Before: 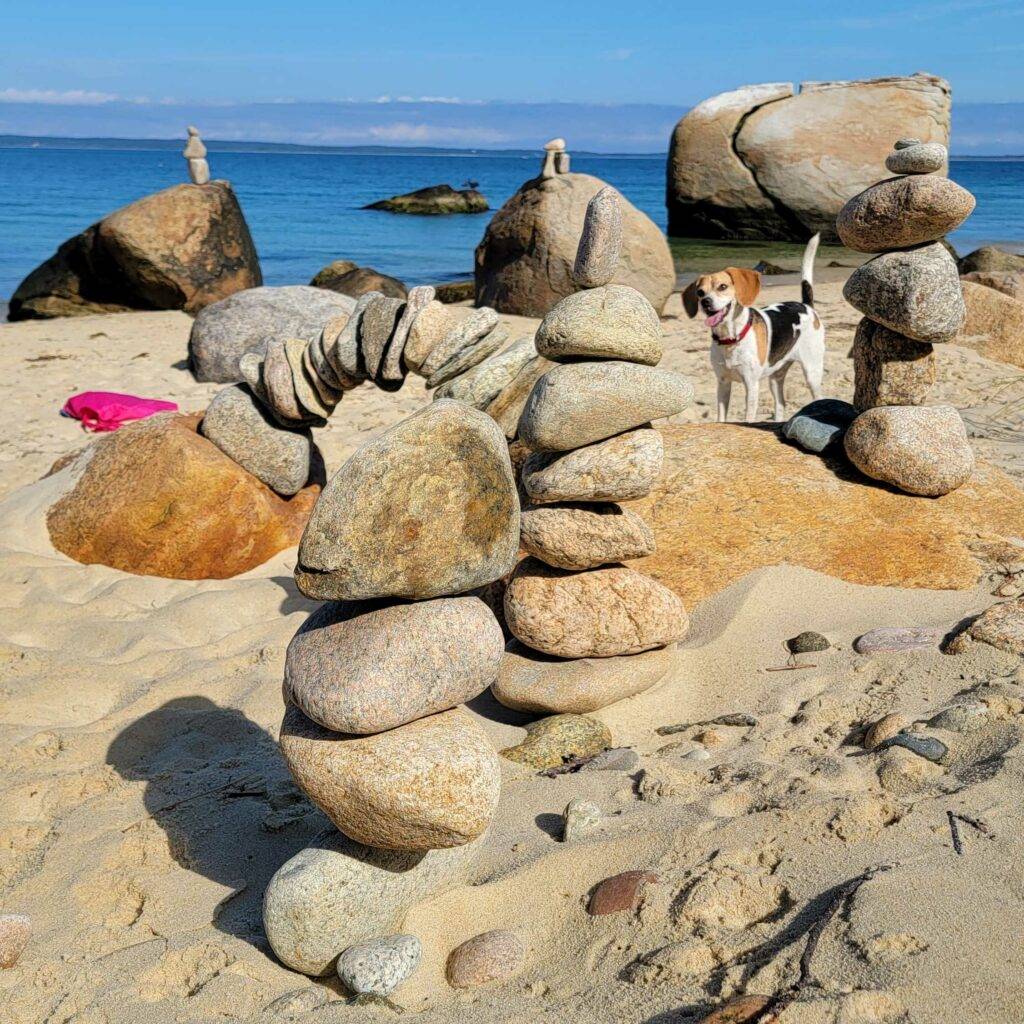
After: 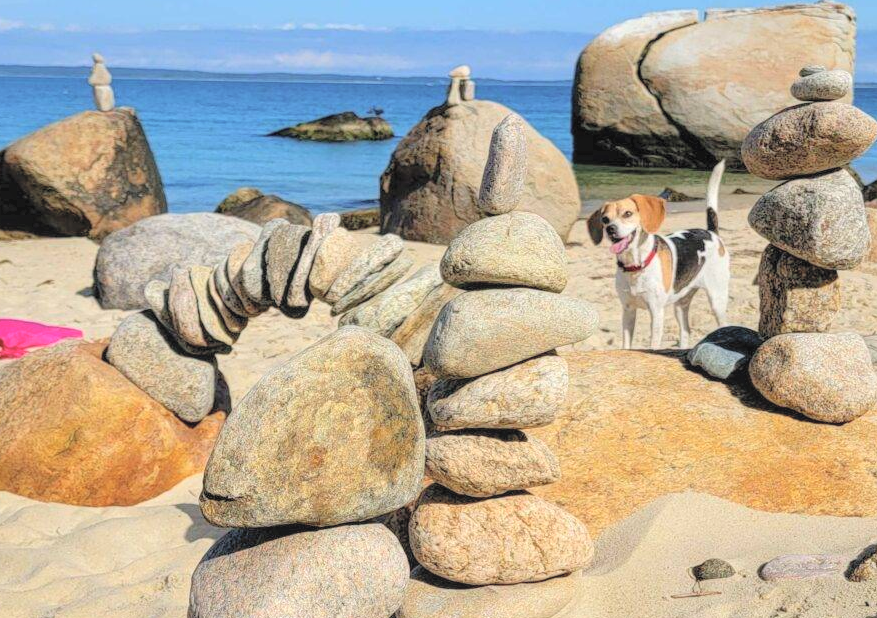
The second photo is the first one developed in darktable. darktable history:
crop and rotate: left 9.345%, top 7.22%, right 4.982%, bottom 32.331%
contrast brightness saturation: brightness 0.28
local contrast: detail 110%
